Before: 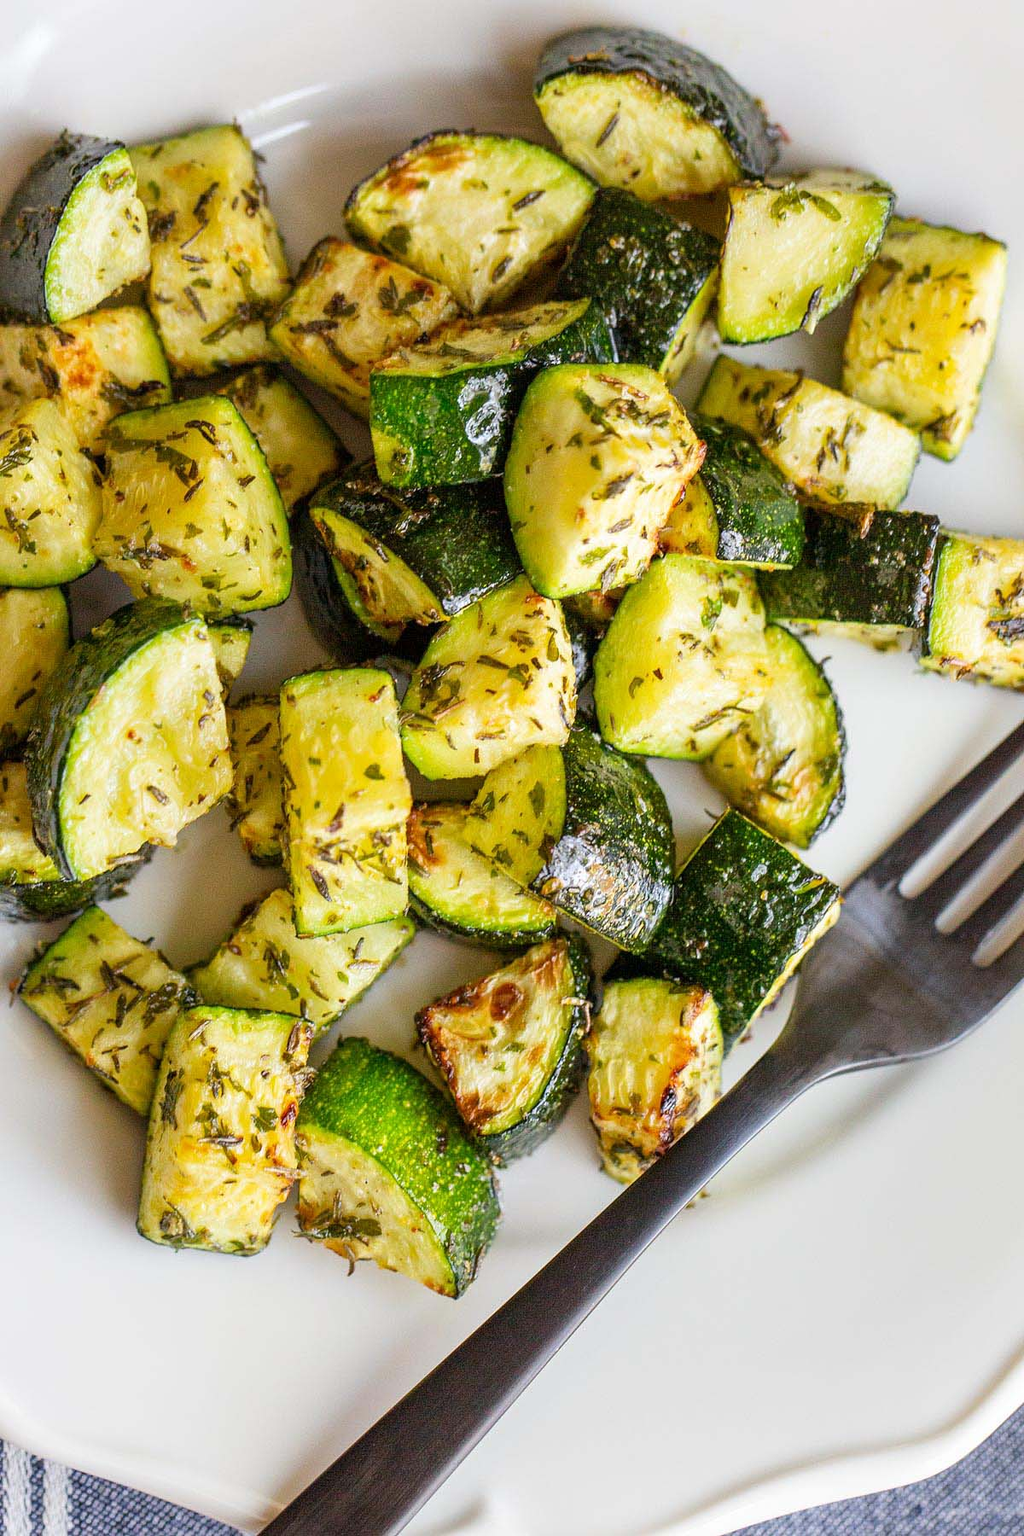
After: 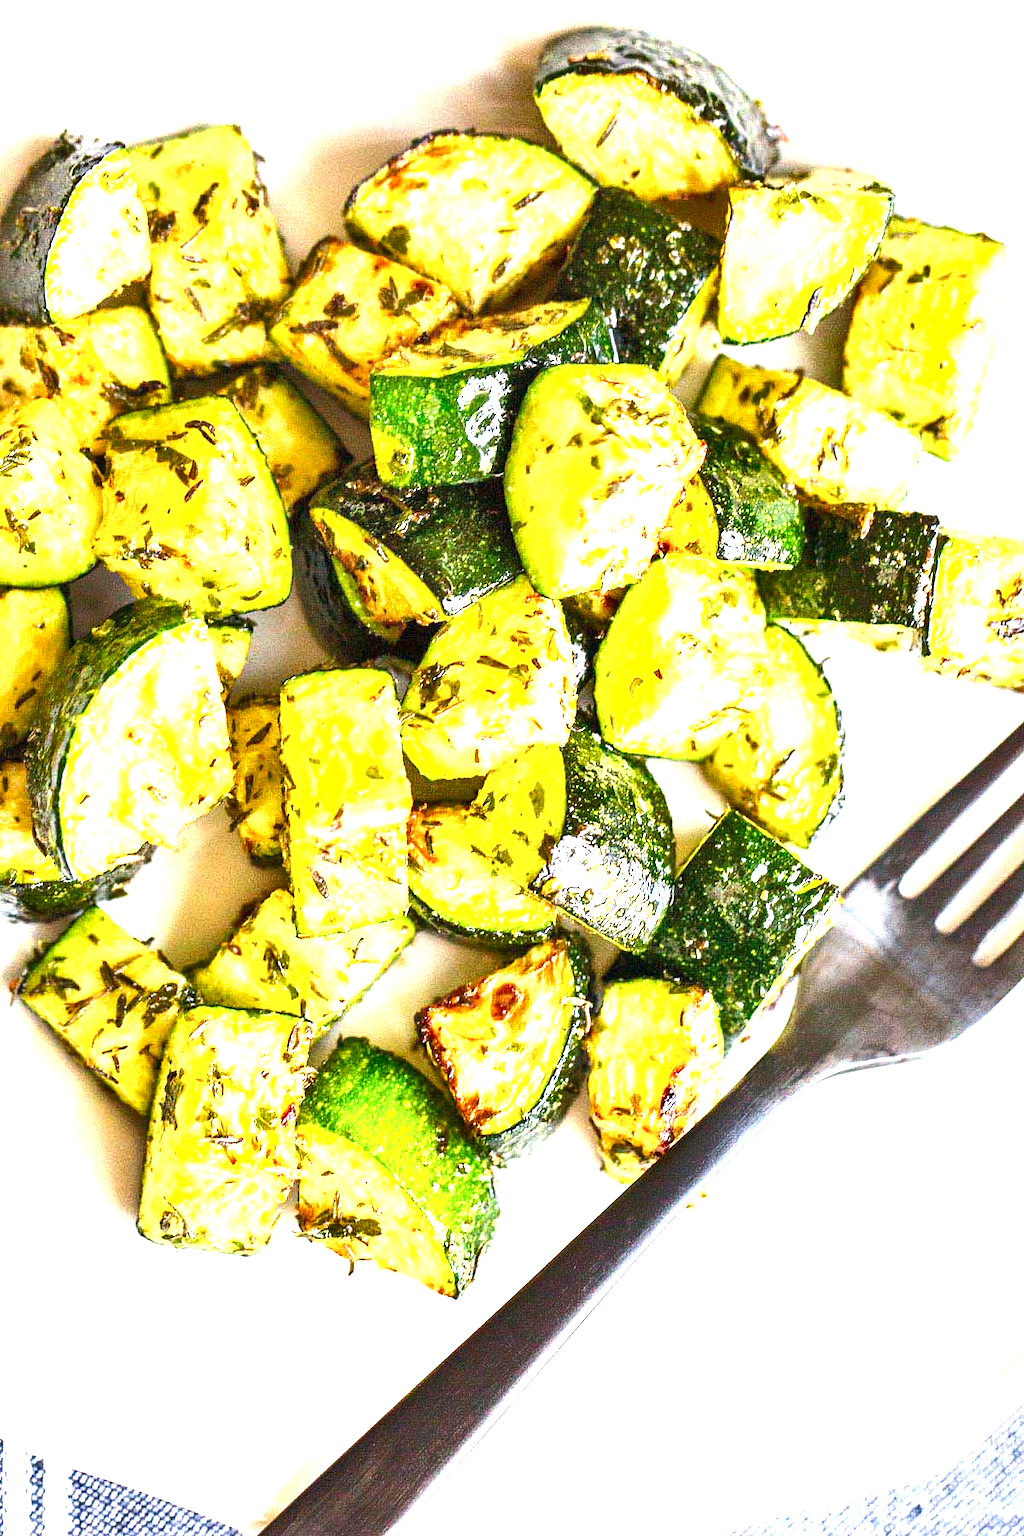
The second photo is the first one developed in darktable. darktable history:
shadows and highlights: shadows 37.71, highlights -28.17, soften with gaussian
exposure: black level correction 0, exposure 1.989 EV, compensate highlight preservation false
